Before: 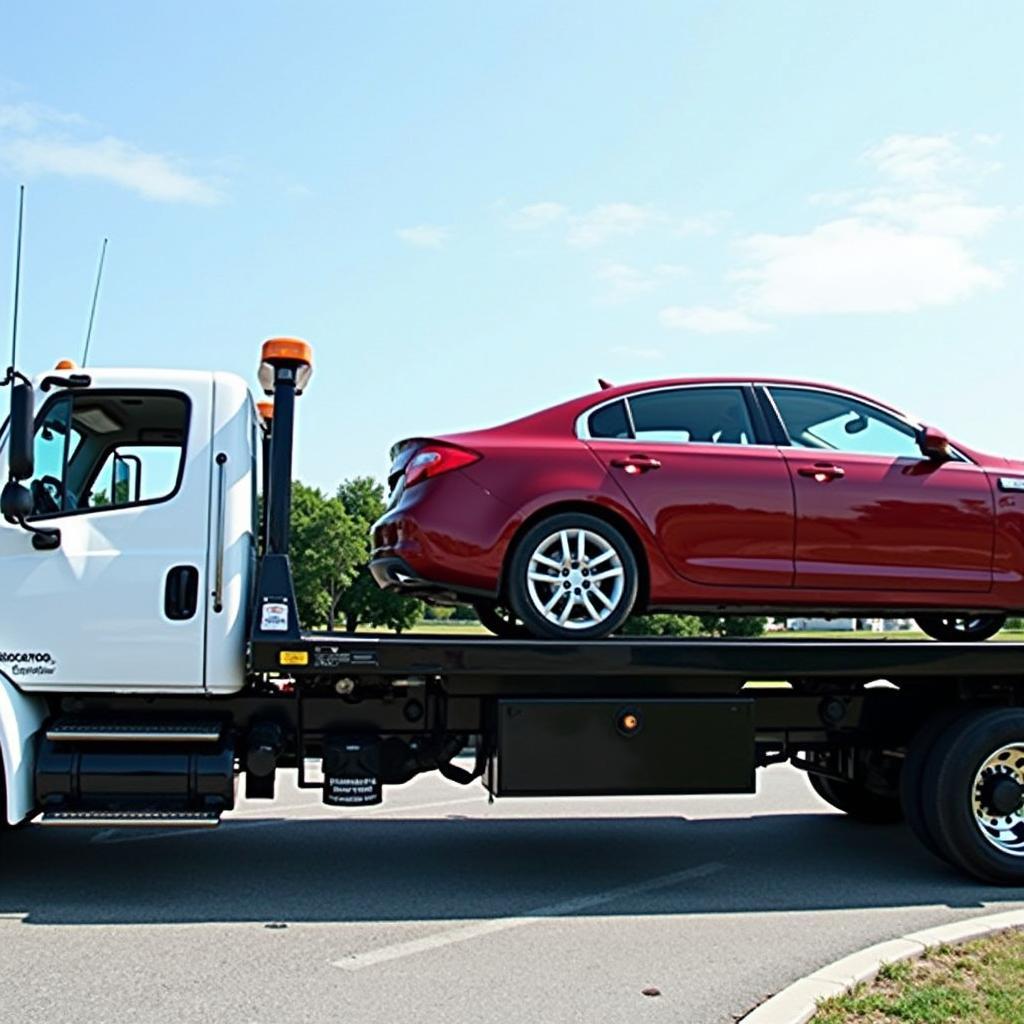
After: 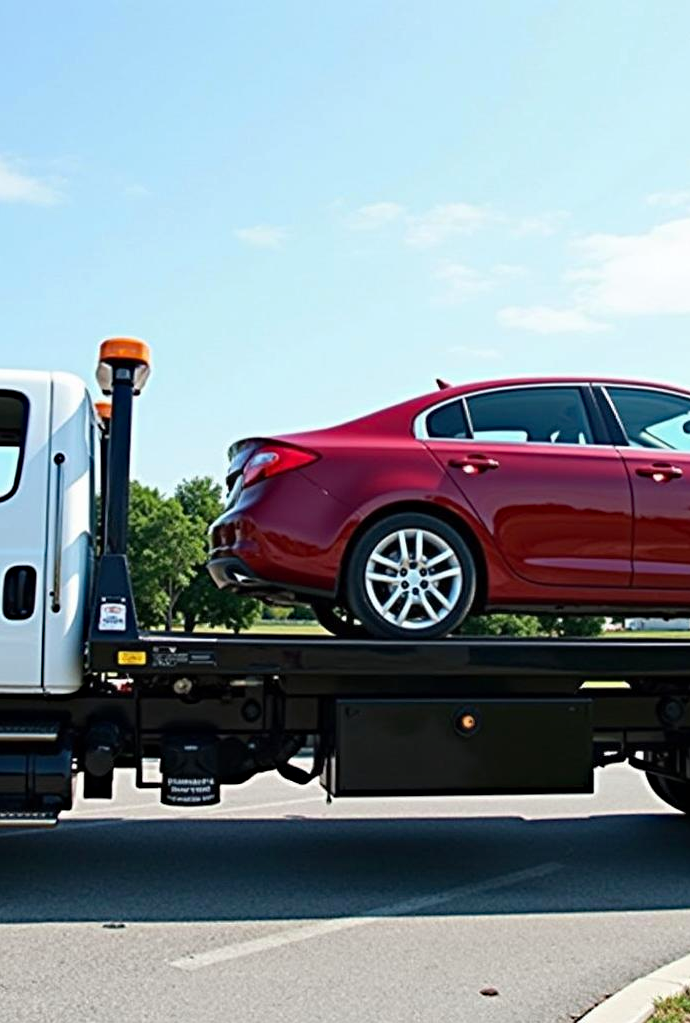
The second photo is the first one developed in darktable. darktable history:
haze removal: compatibility mode true, adaptive false
crop and rotate: left 15.863%, right 16.712%
